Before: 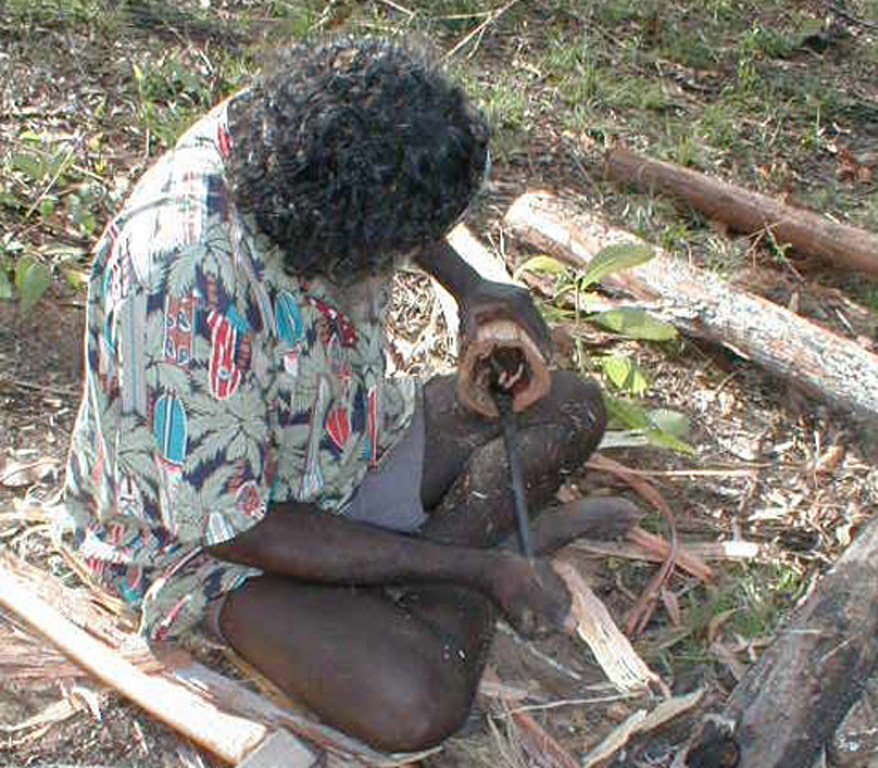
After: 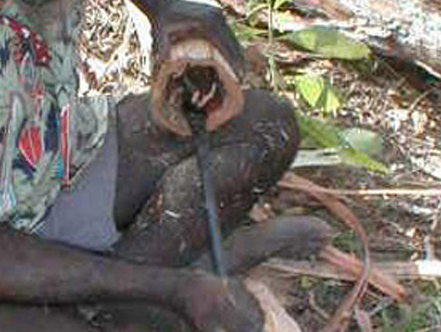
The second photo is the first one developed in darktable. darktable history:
shadows and highlights: low approximation 0.01, soften with gaussian
crop: left 35.03%, top 36.625%, right 14.663%, bottom 20.057%
